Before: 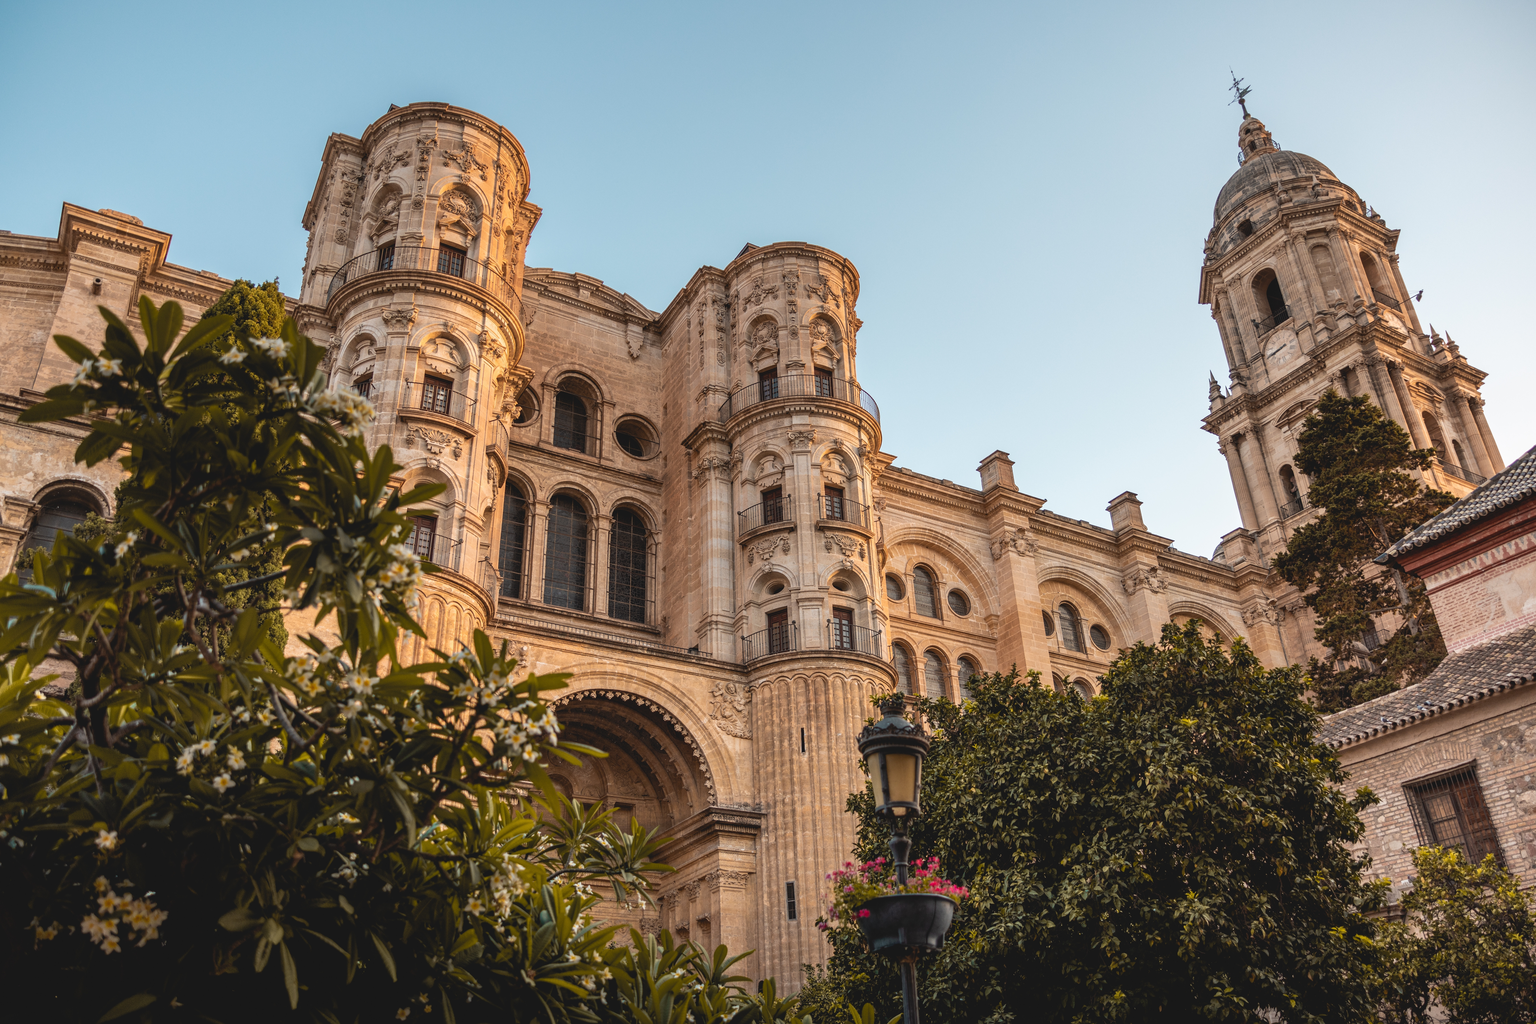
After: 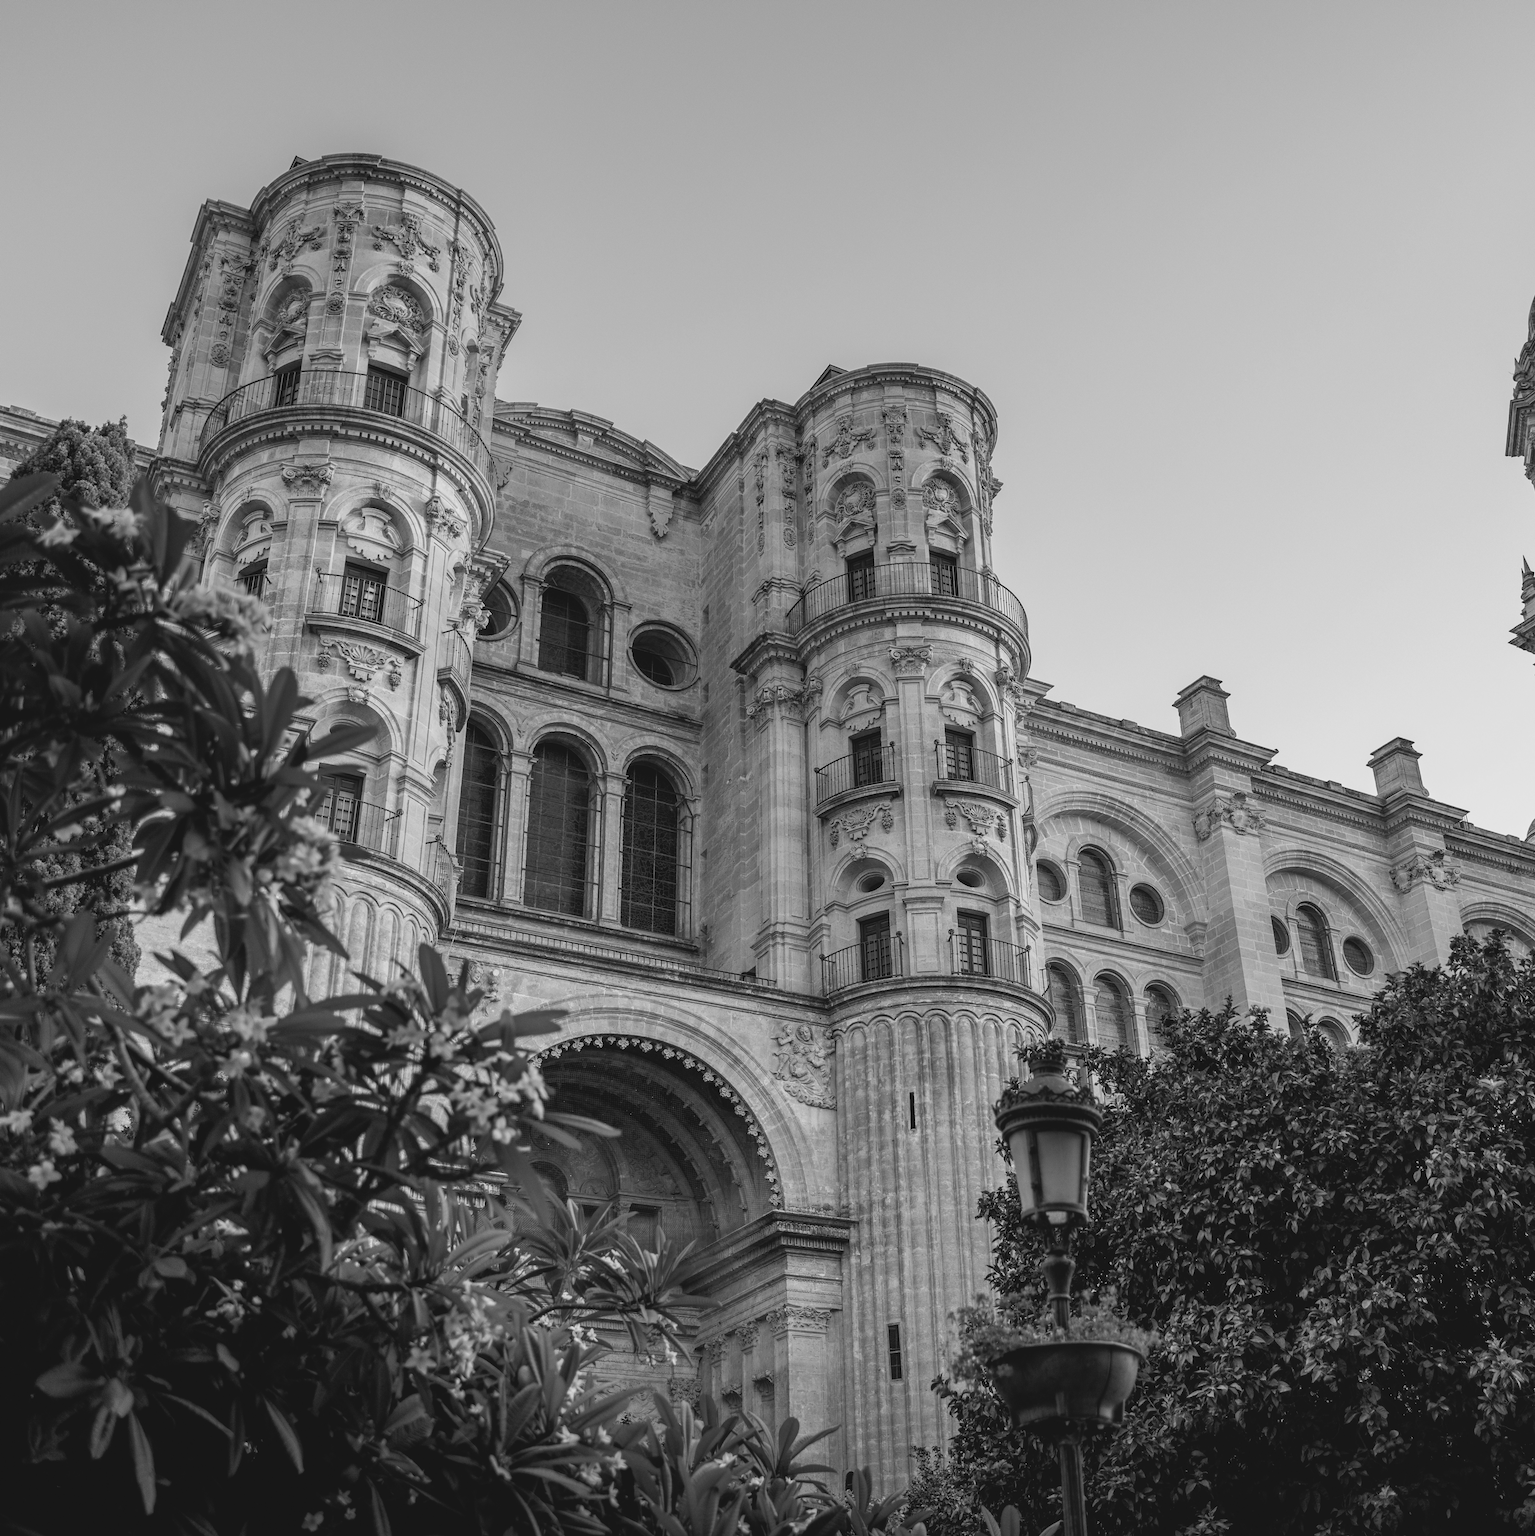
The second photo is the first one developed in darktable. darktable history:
crop and rotate: left 12.673%, right 20.66%
monochrome: a -71.75, b 75.82
